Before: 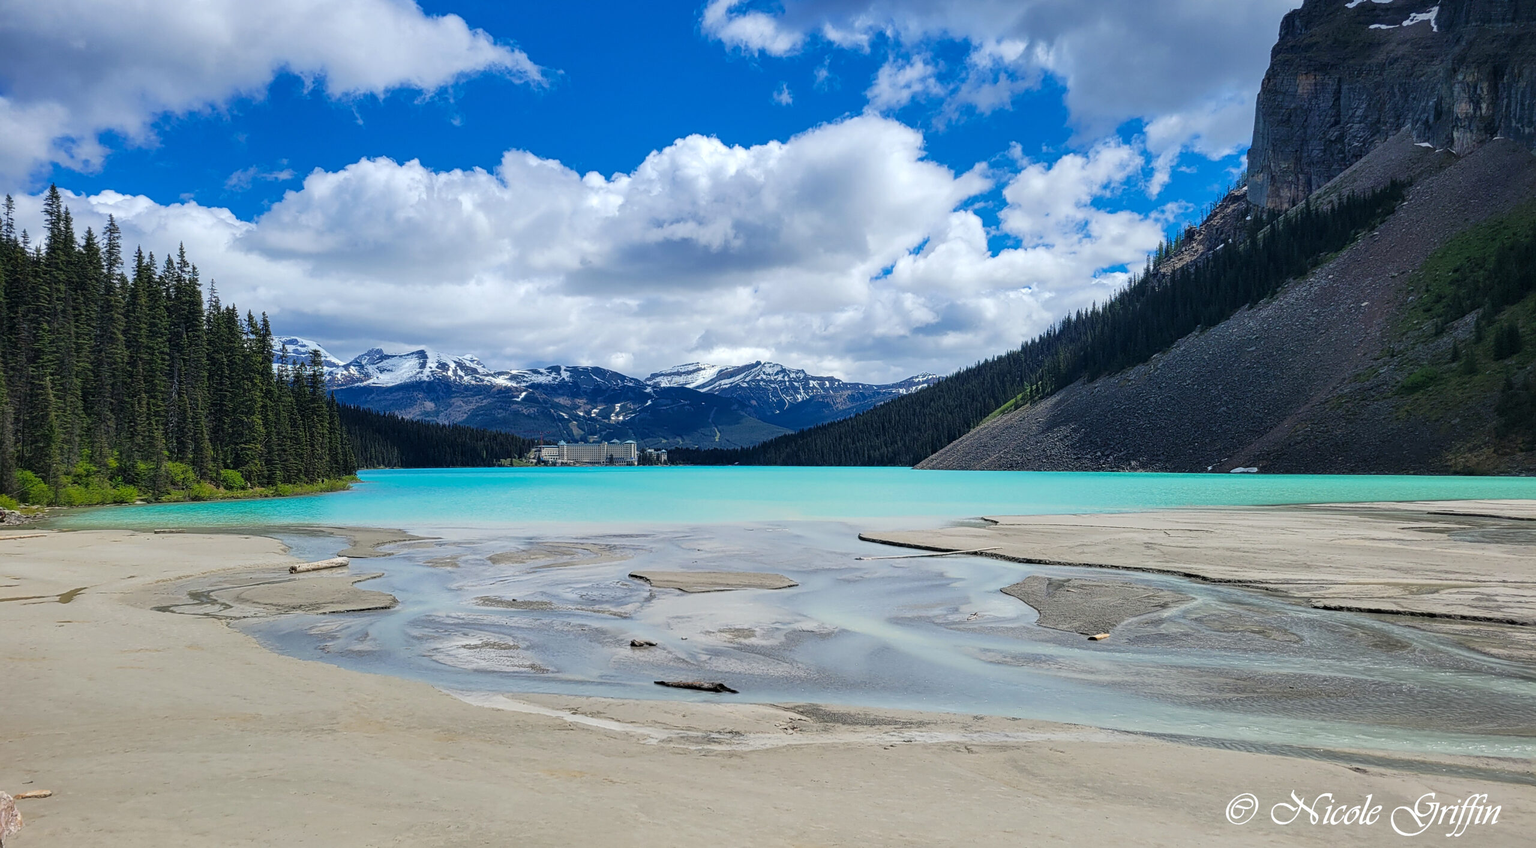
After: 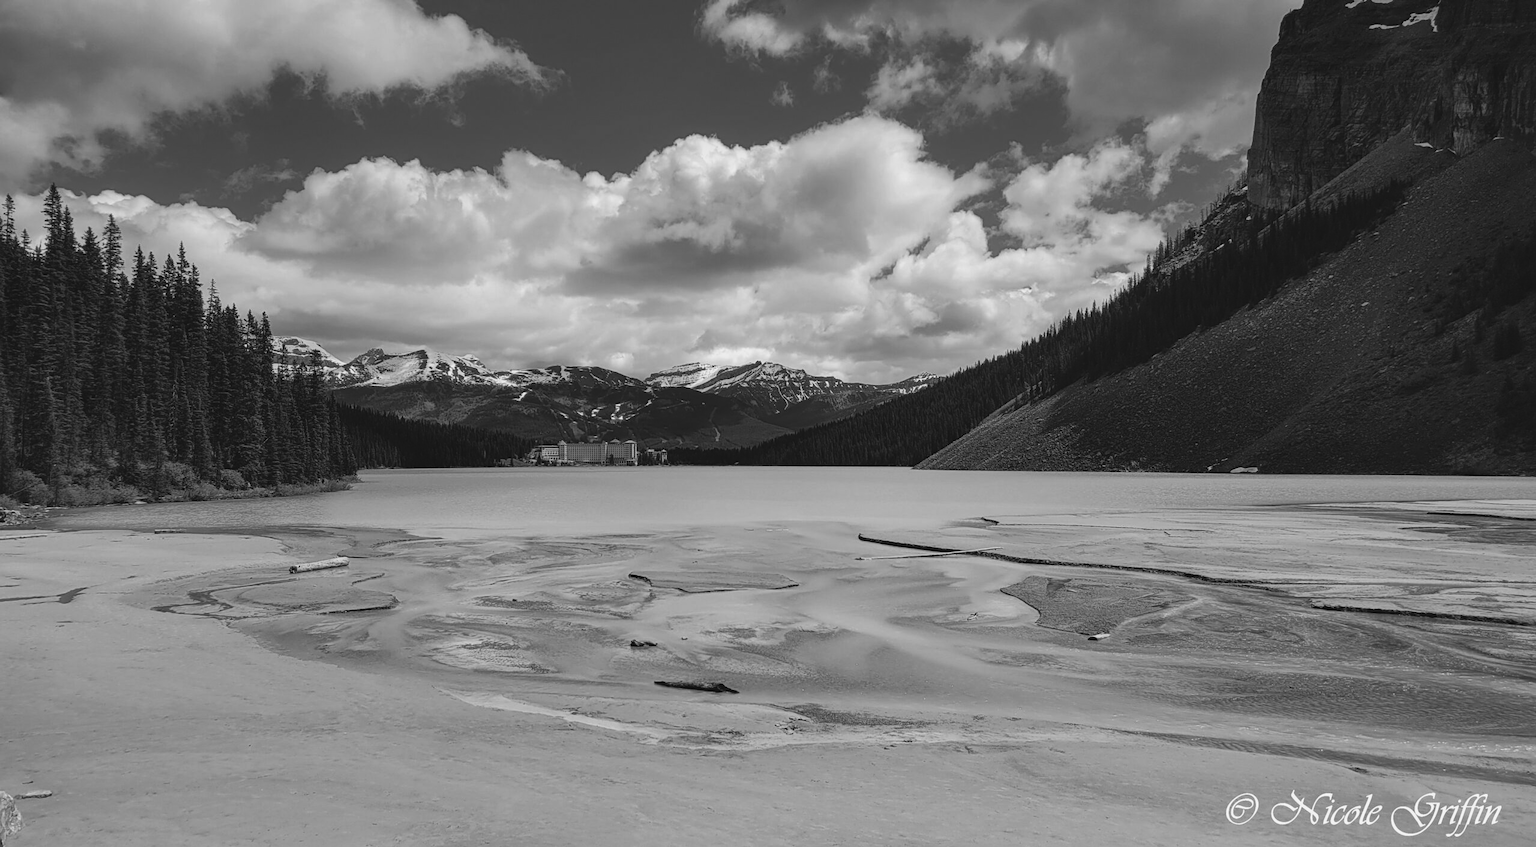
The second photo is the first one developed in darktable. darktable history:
contrast brightness saturation: contrast 0.07, brightness -0.13, saturation 0.06
exposure: black level correction -0.015, exposure -0.125 EV, compensate highlight preservation false
monochrome: a 16.06, b 15.48, size 1
